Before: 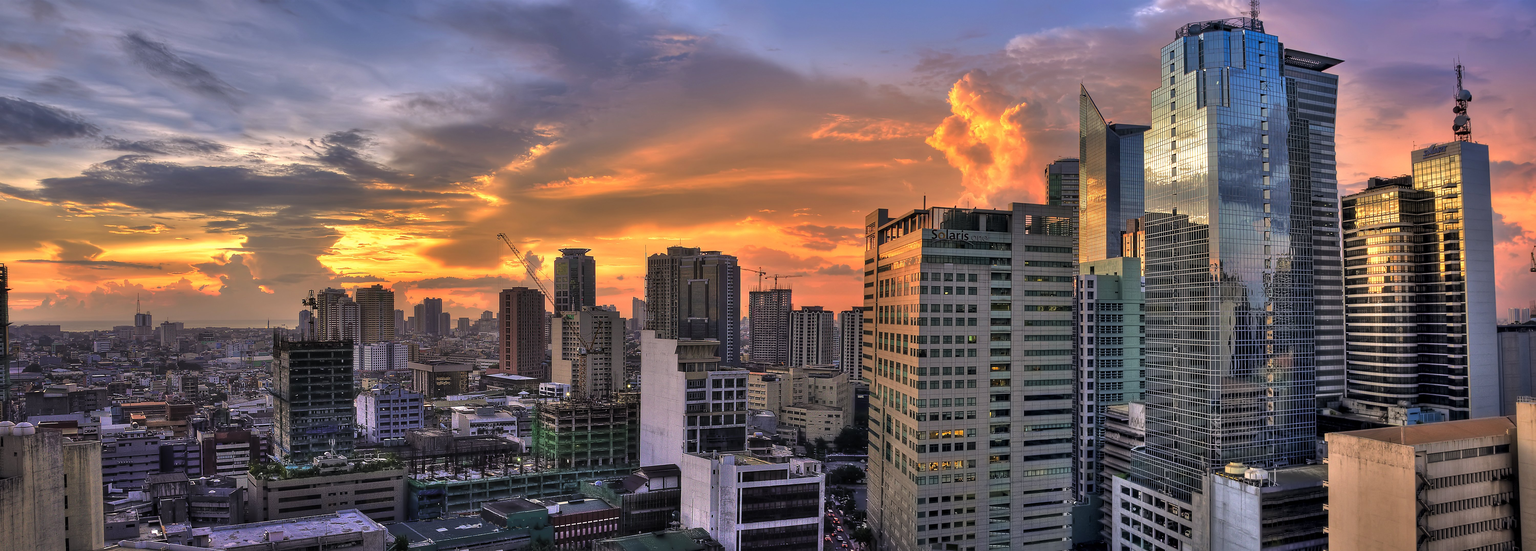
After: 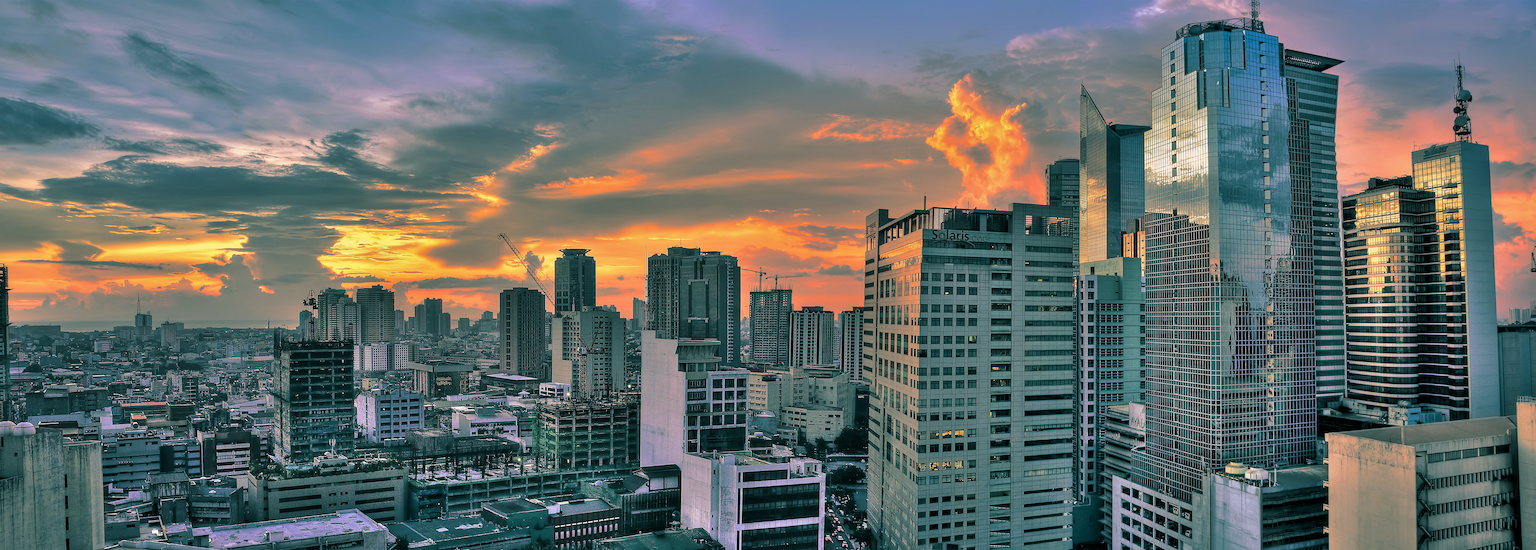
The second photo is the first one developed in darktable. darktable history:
shadows and highlights: low approximation 0.01, soften with gaussian
split-toning: shadows › hue 183.6°, shadows › saturation 0.52, highlights › hue 0°, highlights › saturation 0
graduated density: density 0.38 EV, hardness 21%, rotation -6.11°, saturation 32%
